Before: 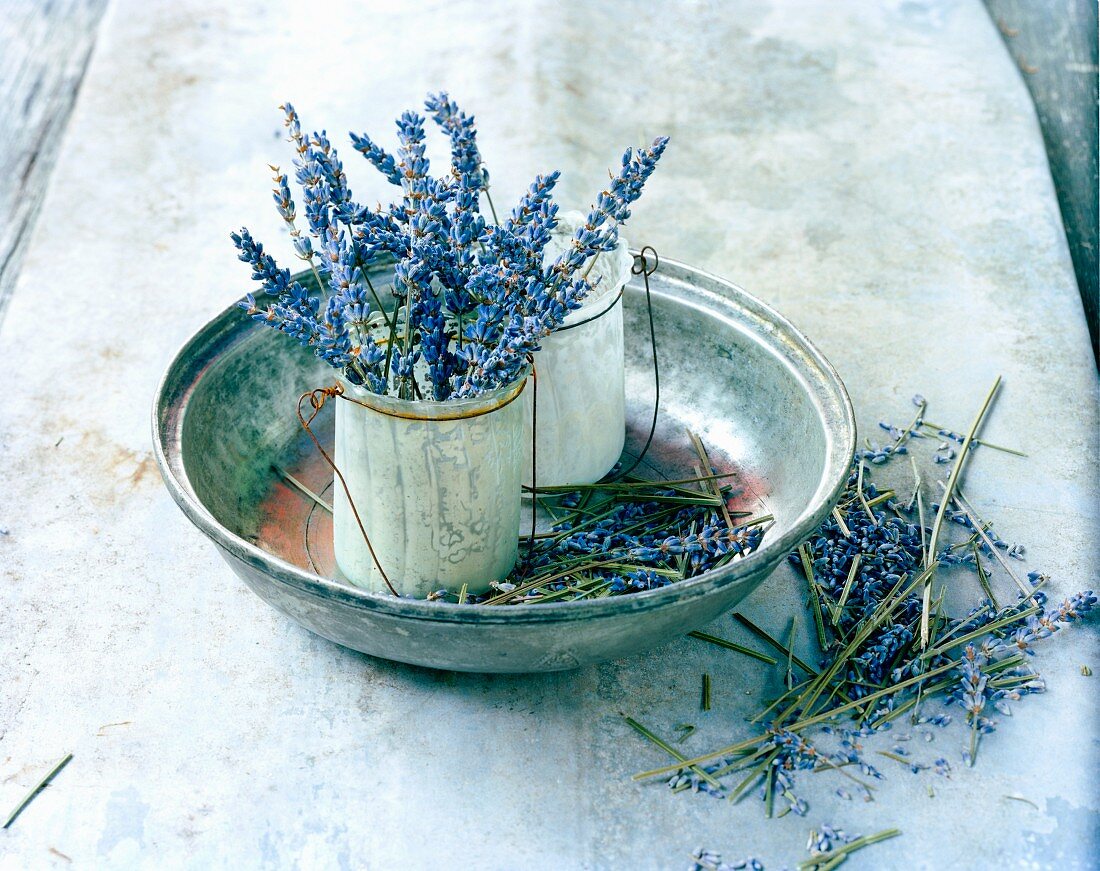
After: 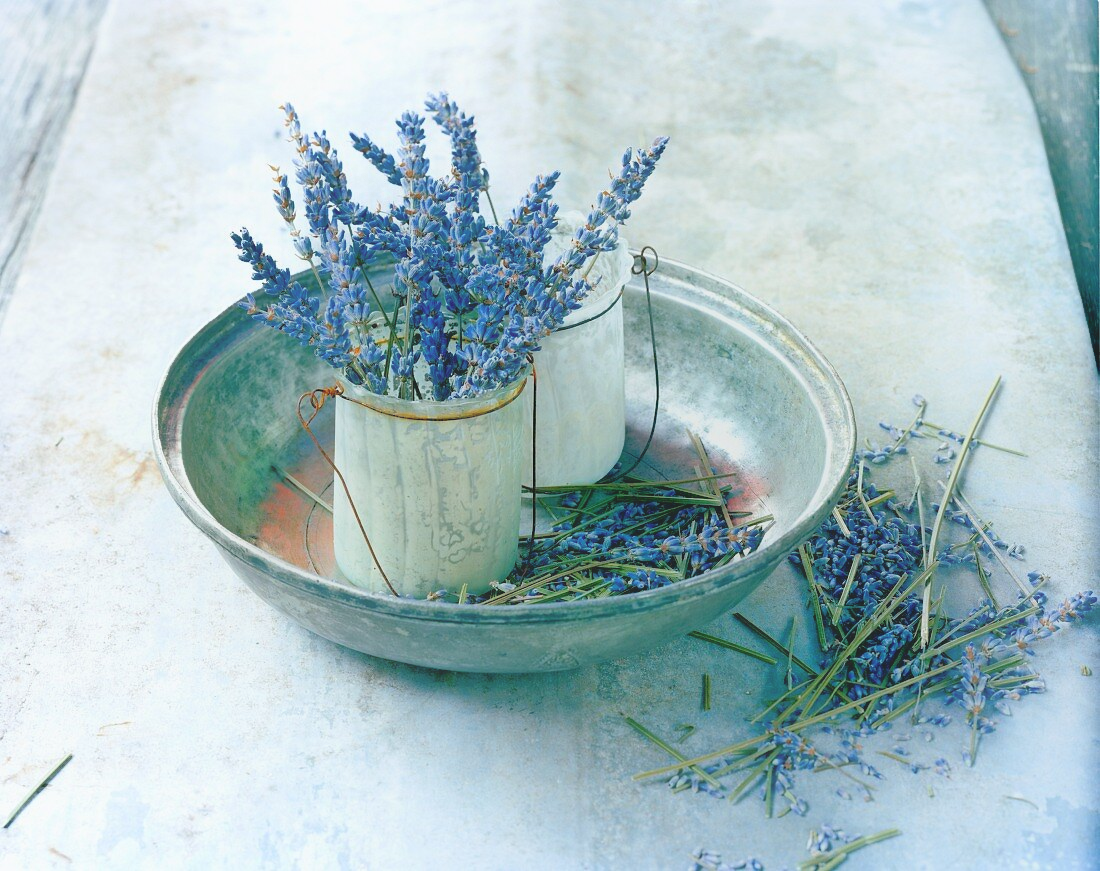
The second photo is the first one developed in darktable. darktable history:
contrast equalizer: y [[0.6 ×6], [0.55 ×6], [0 ×6], [0 ×6], [0 ×6]], mix -0.997
tone equalizer: -7 EV 0.163 EV, -6 EV 0.569 EV, -5 EV 1.12 EV, -4 EV 1.3 EV, -3 EV 1.12 EV, -2 EV 0.6 EV, -1 EV 0.155 EV
